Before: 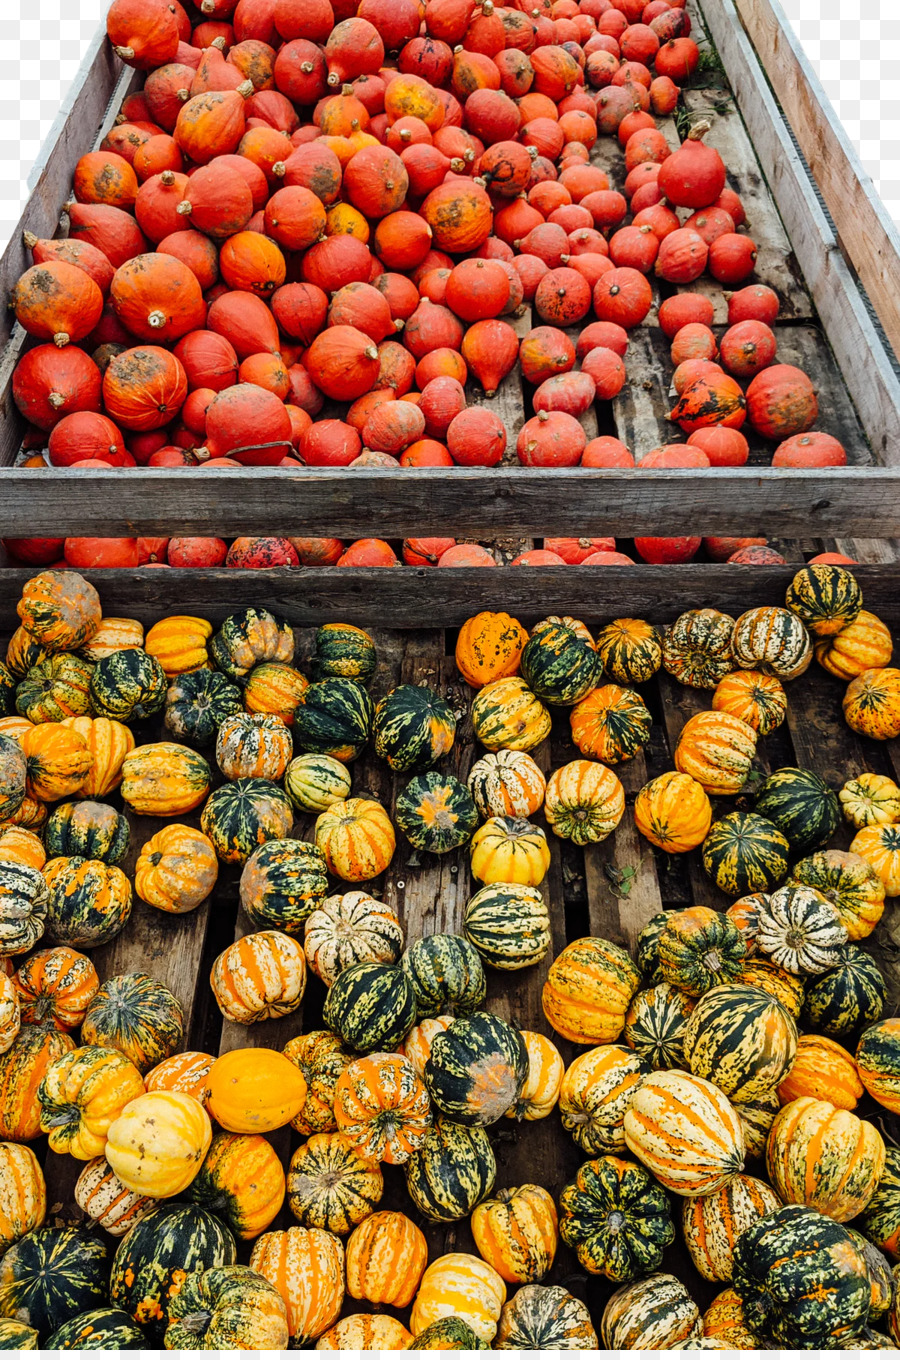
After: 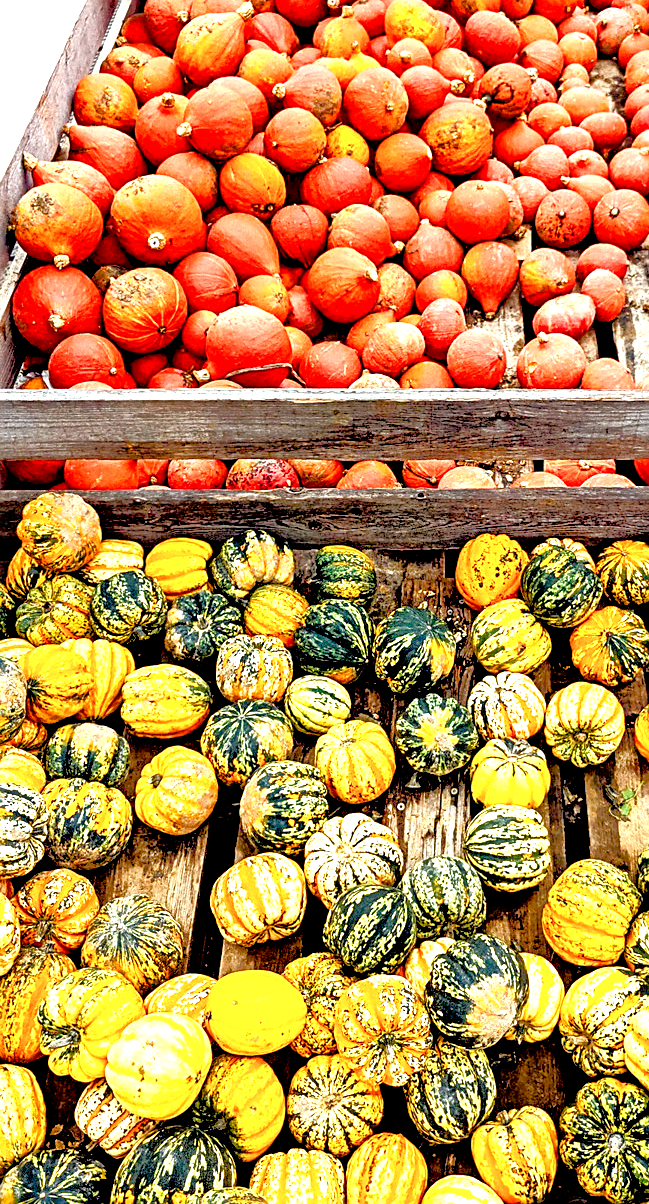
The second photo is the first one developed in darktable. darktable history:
sharpen: on, module defaults
color balance rgb: power › chroma 1.034%, power › hue 28.65°, perceptual saturation grading › global saturation 20%, perceptual saturation grading › highlights -25.446%, perceptual saturation grading › shadows 24.335%, global vibrance 9.628%
crop: top 5.76%, right 27.876%, bottom 5.501%
exposure: black level correction 0.009, exposure 1.434 EV, compensate highlight preservation false
tone equalizer: -7 EV 0.143 EV, -6 EV 0.64 EV, -5 EV 1.12 EV, -4 EV 1.3 EV, -3 EV 1.18 EV, -2 EV 0.6 EV, -1 EV 0.163 EV
